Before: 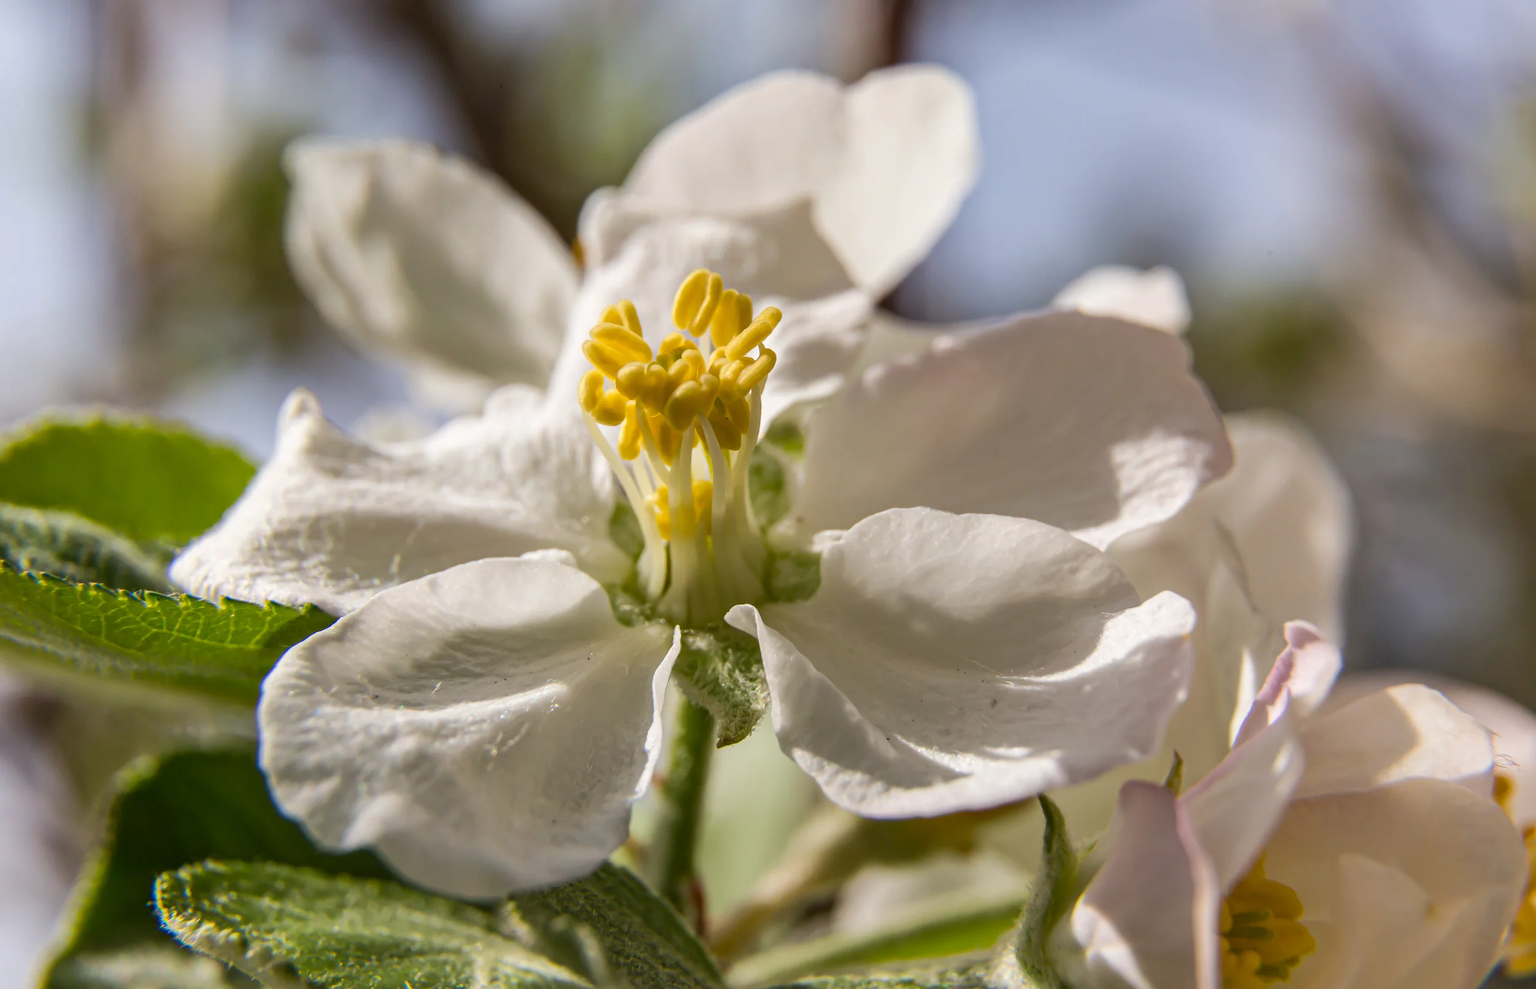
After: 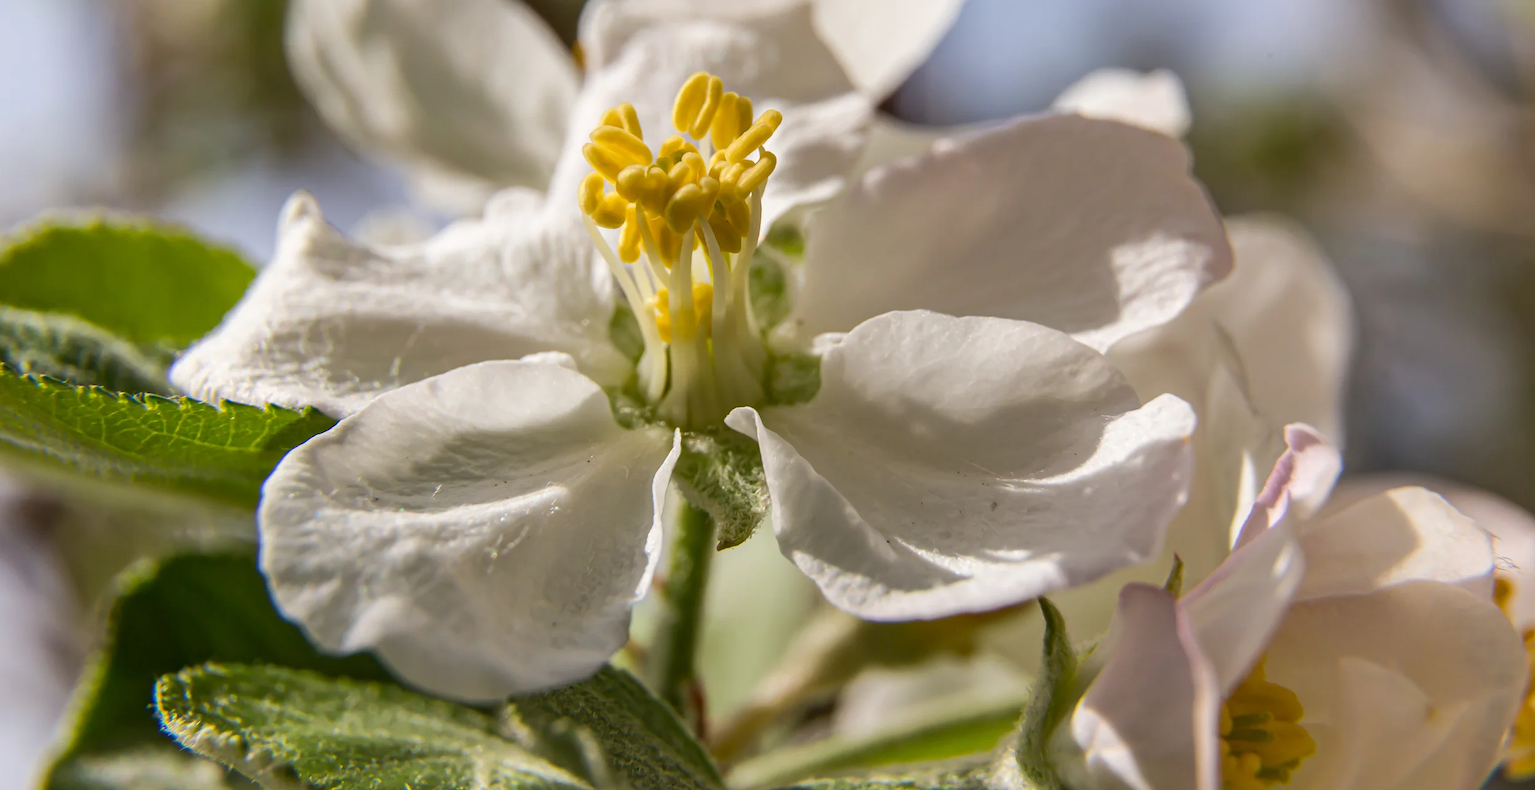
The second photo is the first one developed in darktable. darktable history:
crop and rotate: top 19.998%
exposure: compensate highlight preservation false
